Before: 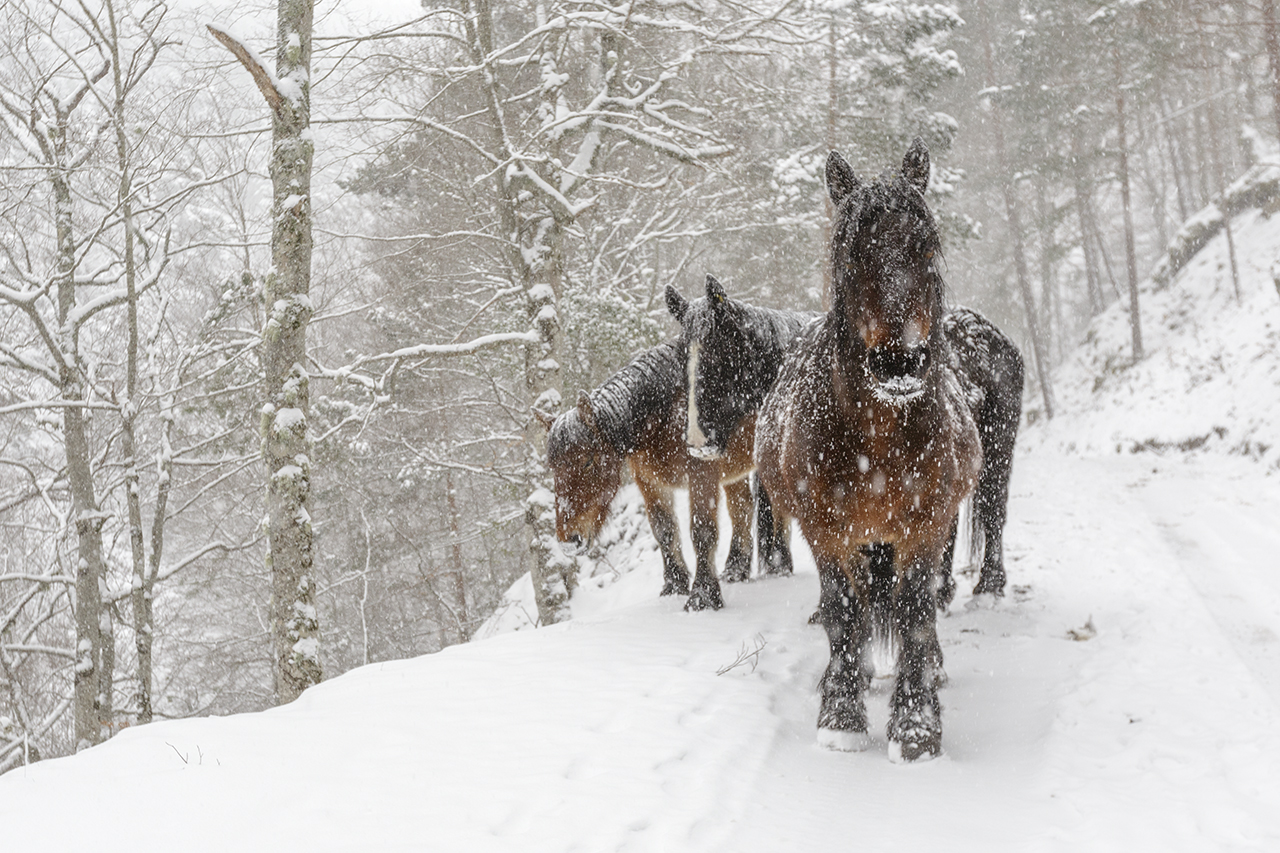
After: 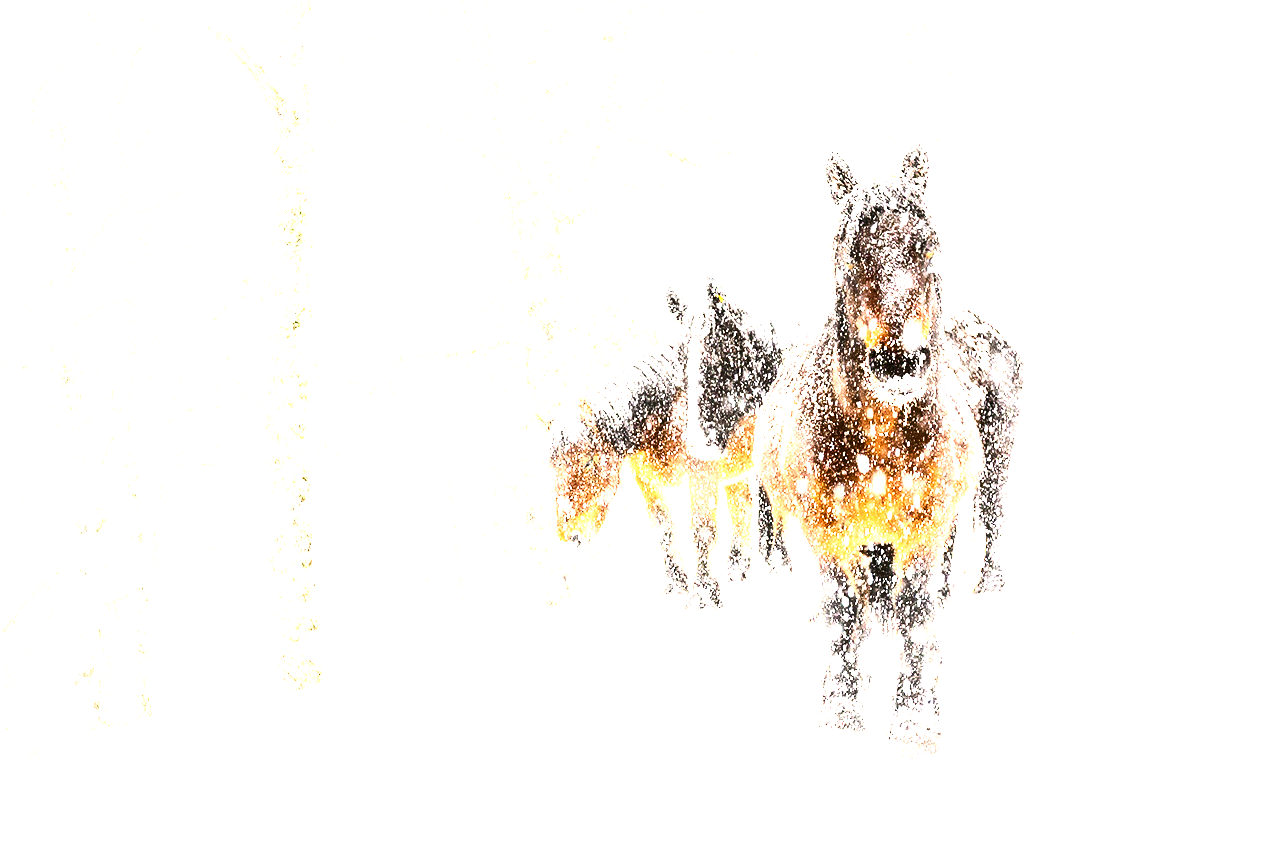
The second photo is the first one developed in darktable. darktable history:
tone equalizer: -8 EV -1.08 EV, -7 EV -1.03 EV, -6 EV -0.903 EV, -5 EV -0.544 EV, -3 EV 0.579 EV, -2 EV 0.839 EV, -1 EV 0.993 EV, +0 EV 1.05 EV, edges refinement/feathering 500, mask exposure compensation -1.57 EV, preserve details no
exposure: black level correction 0.001, exposure 2.001 EV, compensate highlight preservation false
color balance rgb: perceptual saturation grading › global saturation 31.176%, global vibrance 20%
shadows and highlights: radius 112.27, shadows 51.42, white point adjustment 9.14, highlights -6.06, soften with gaussian
contrast brightness saturation: contrast 0.245, brightness 0.085
